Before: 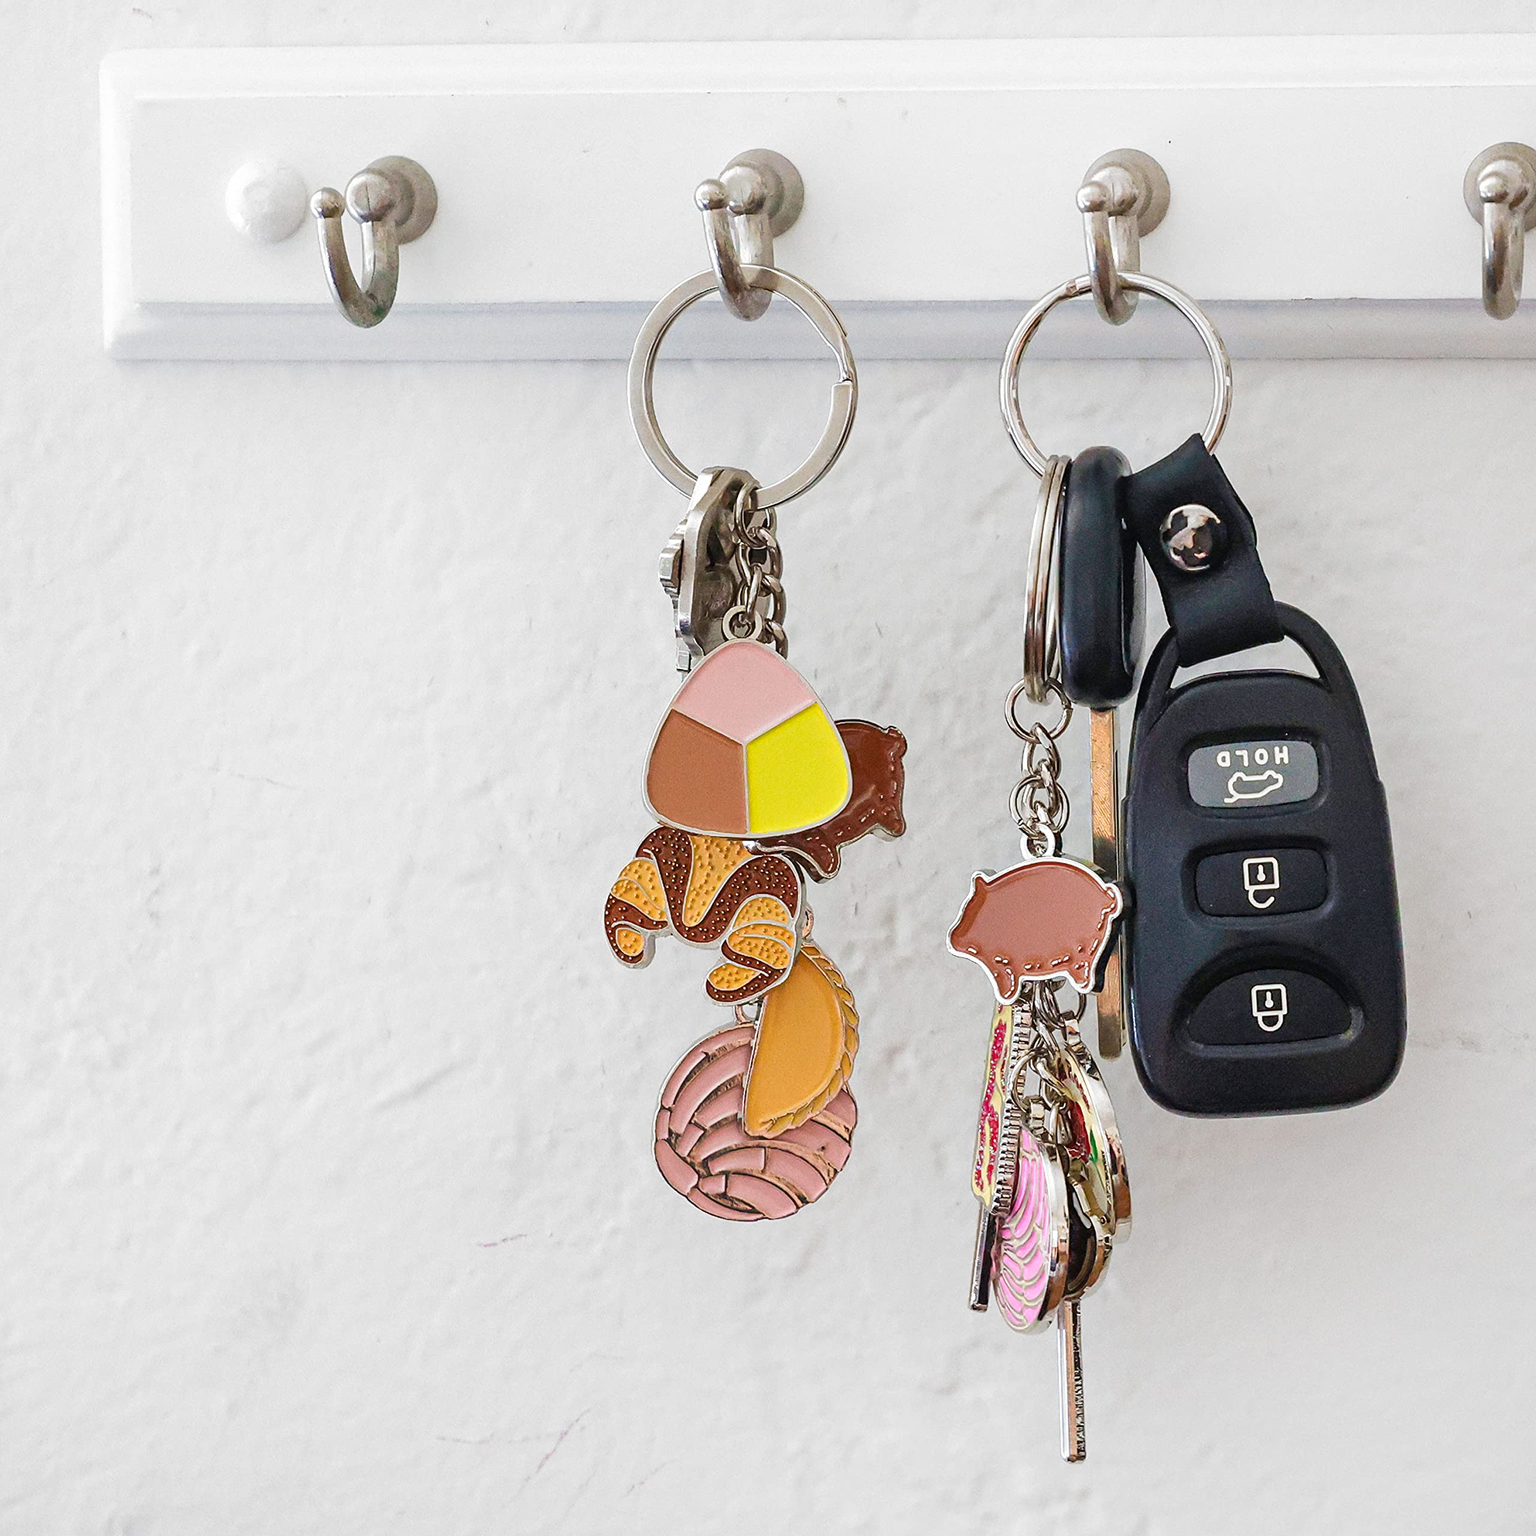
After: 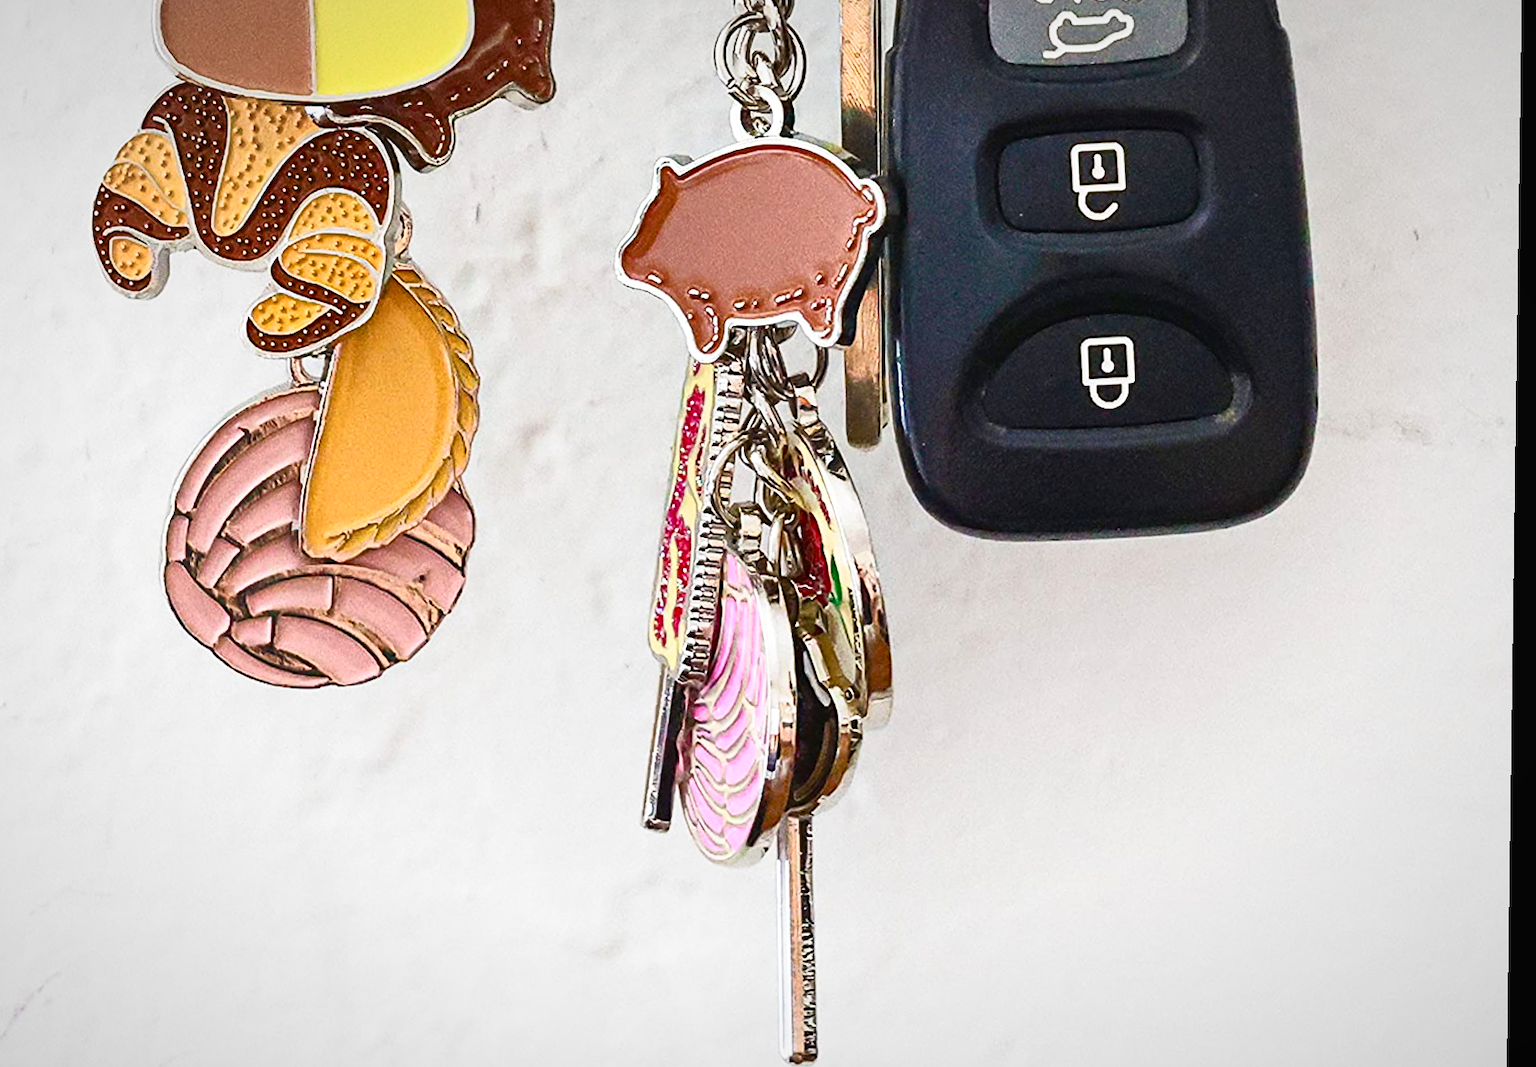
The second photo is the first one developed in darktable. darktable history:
rotate and perspective: rotation 0.8°, automatic cropping off
crop and rotate: left 35.509%, top 50.238%, bottom 4.934%
base curve: curves: ch0 [(0, 0) (0.257, 0.25) (0.482, 0.586) (0.757, 0.871) (1, 1)]
color balance rgb: perceptual saturation grading › global saturation 20%, perceptual saturation grading › highlights -25%, perceptual saturation grading › shadows 25%
contrast brightness saturation: contrast 0.14
exposure: black level correction -0.003, exposure 0.04 EV, compensate highlight preservation false
vignetting: fall-off radius 100%, width/height ratio 1.337
